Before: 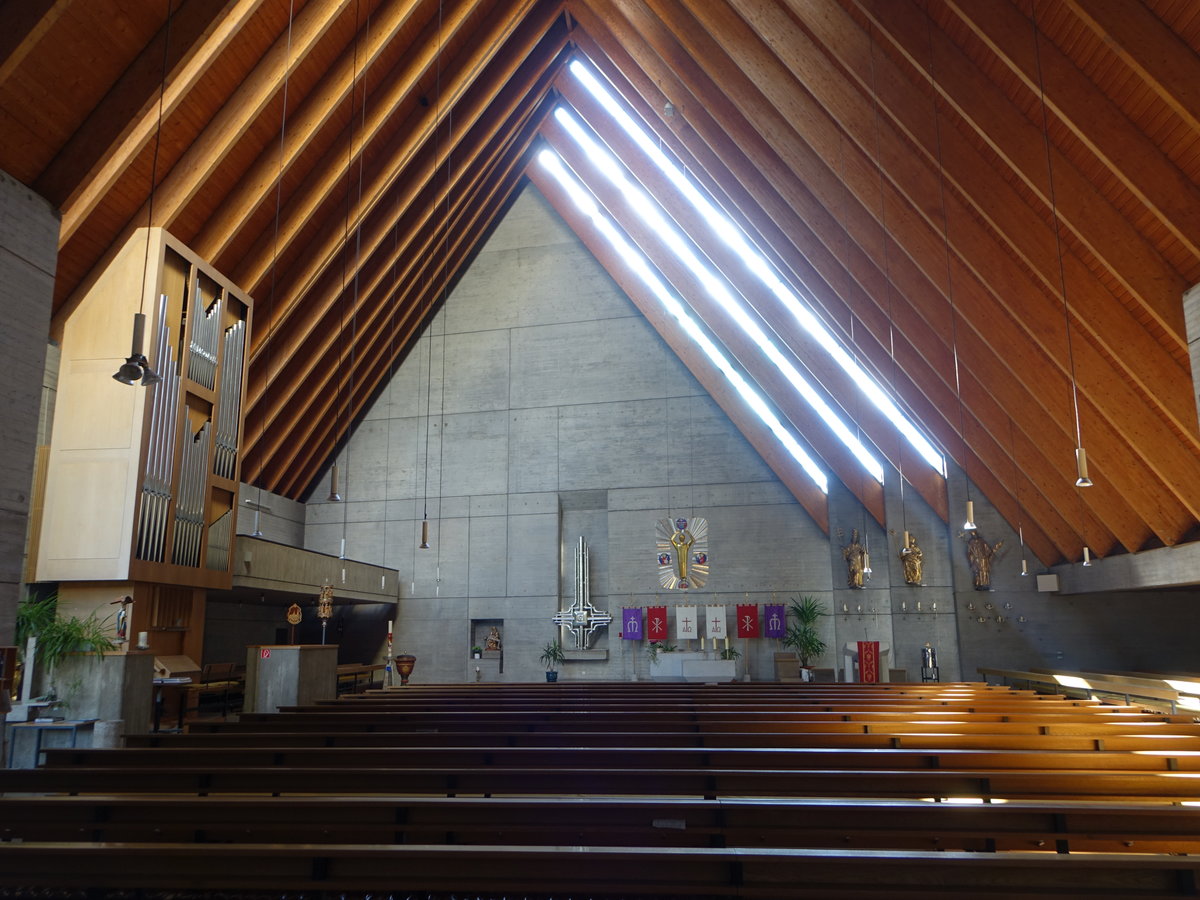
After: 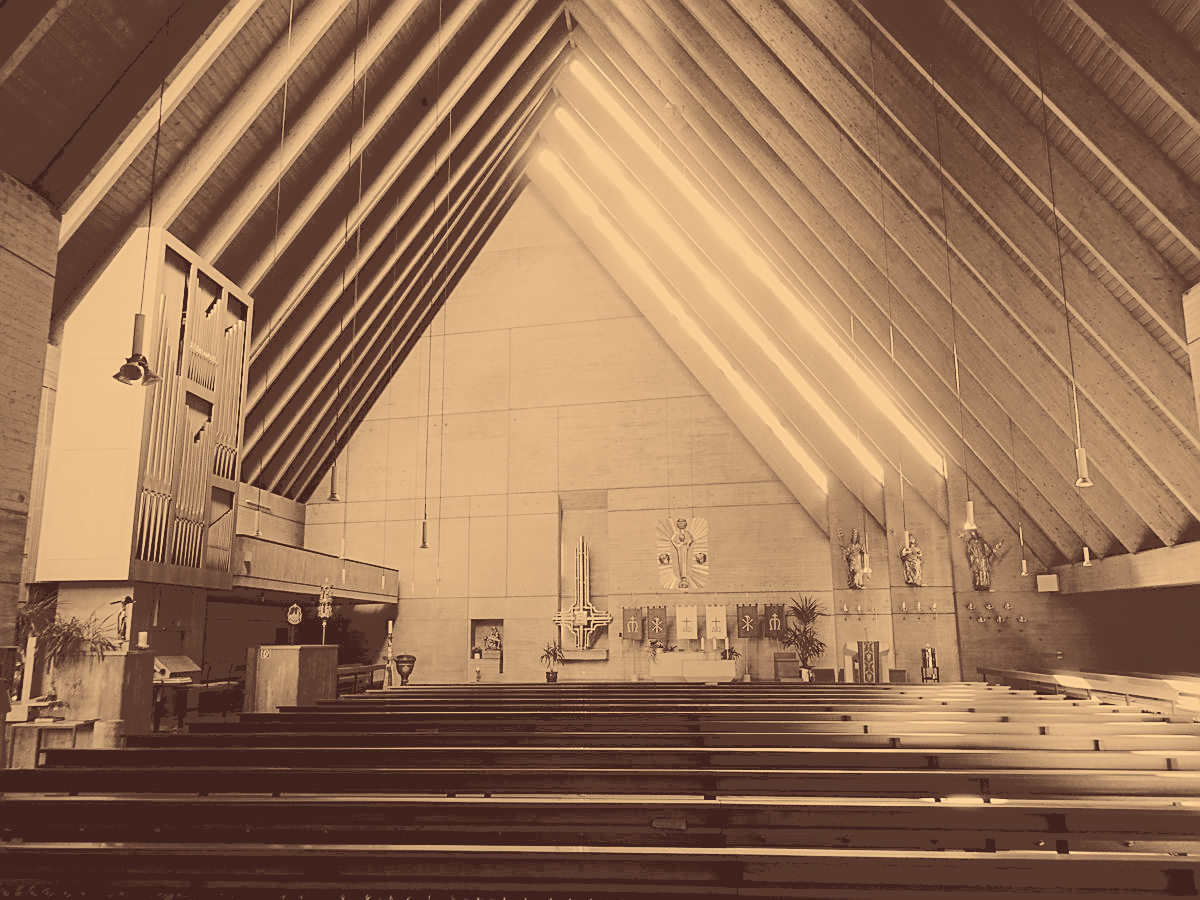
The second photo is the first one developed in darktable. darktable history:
color calibration: output gray [0.714, 0.278, 0, 0], illuminant same as pipeline (D50), adaptation XYZ, x 0.346, y 0.359, temperature 5020.99 K
exposure: exposure -0.067 EV, compensate highlight preservation false
color correction: highlights a* 9.83, highlights b* 38.73, shadows a* 14.73, shadows b* 3.54
filmic rgb: black relative exposure -7.71 EV, white relative exposure 4.44 EV, hardness 3.76, latitude 49.61%, contrast 1.101
tone equalizer: -7 EV 0.146 EV, -6 EV 0.585 EV, -5 EV 1.19 EV, -4 EV 1.34 EV, -3 EV 1.12 EV, -2 EV 0.6 EV, -1 EV 0.164 EV, edges refinement/feathering 500, mask exposure compensation -1.57 EV, preserve details no
tone curve: curves: ch0 [(0, 0) (0.003, 0.277) (0.011, 0.277) (0.025, 0.279) (0.044, 0.282) (0.069, 0.286) (0.1, 0.289) (0.136, 0.294) (0.177, 0.318) (0.224, 0.345) (0.277, 0.379) (0.335, 0.425) (0.399, 0.481) (0.468, 0.542) (0.543, 0.594) (0.623, 0.662) (0.709, 0.731) (0.801, 0.792) (0.898, 0.851) (1, 1)], color space Lab, linked channels, preserve colors none
sharpen: on, module defaults
